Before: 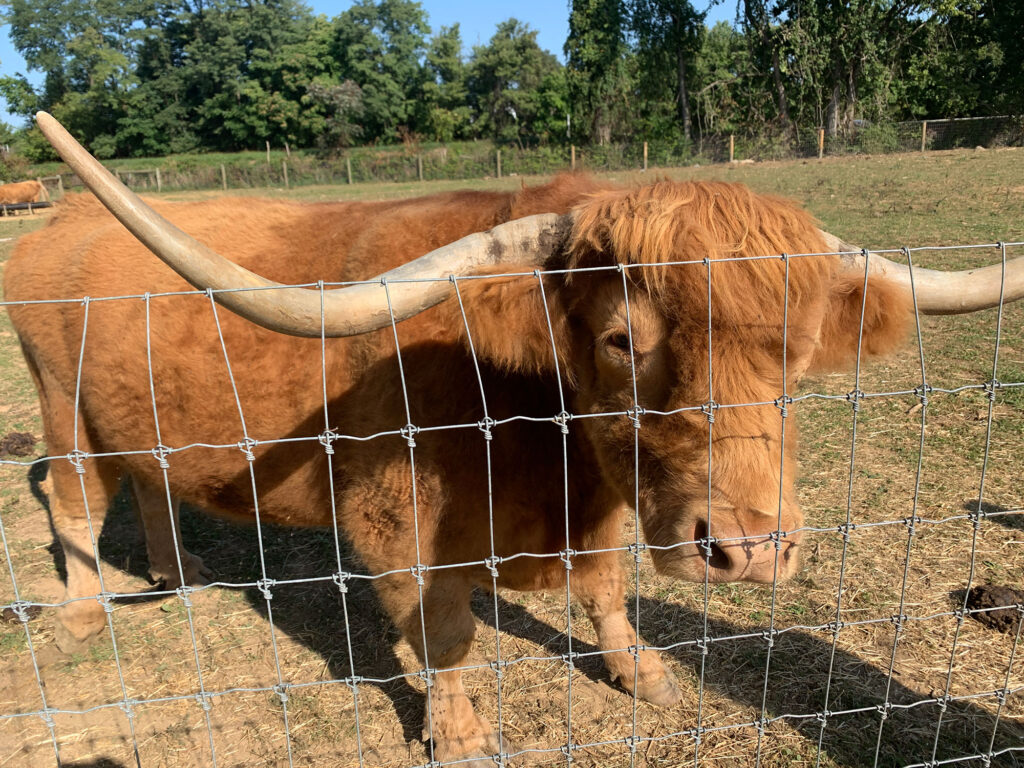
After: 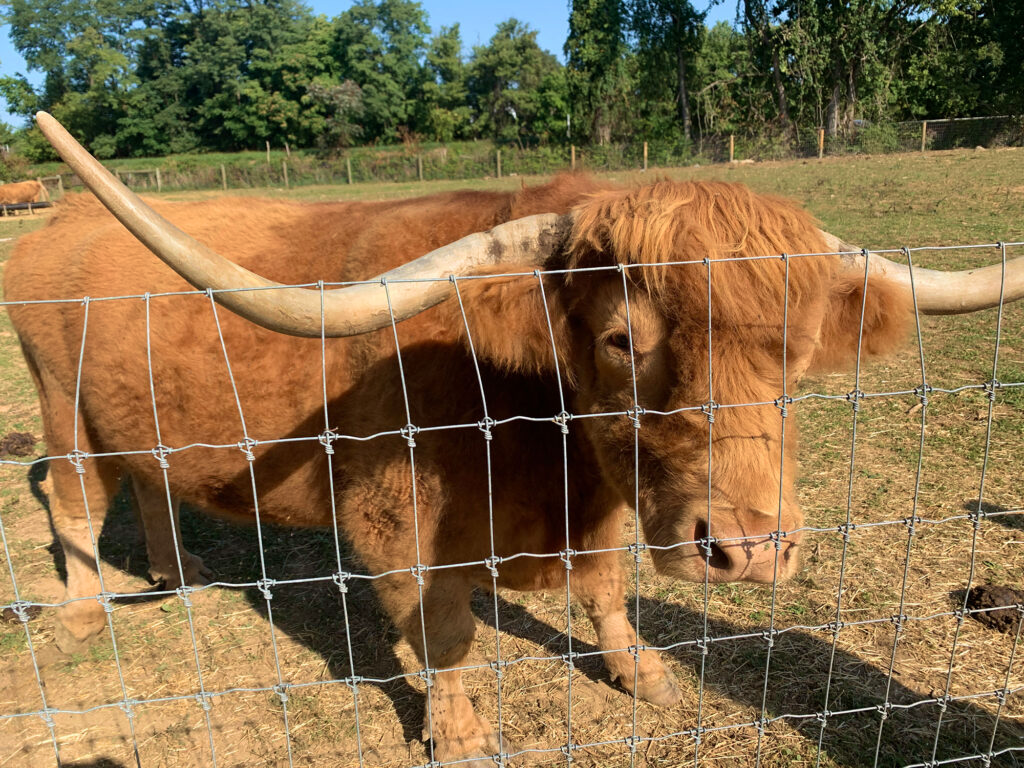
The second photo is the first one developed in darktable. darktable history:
velvia: strength 27.54%
